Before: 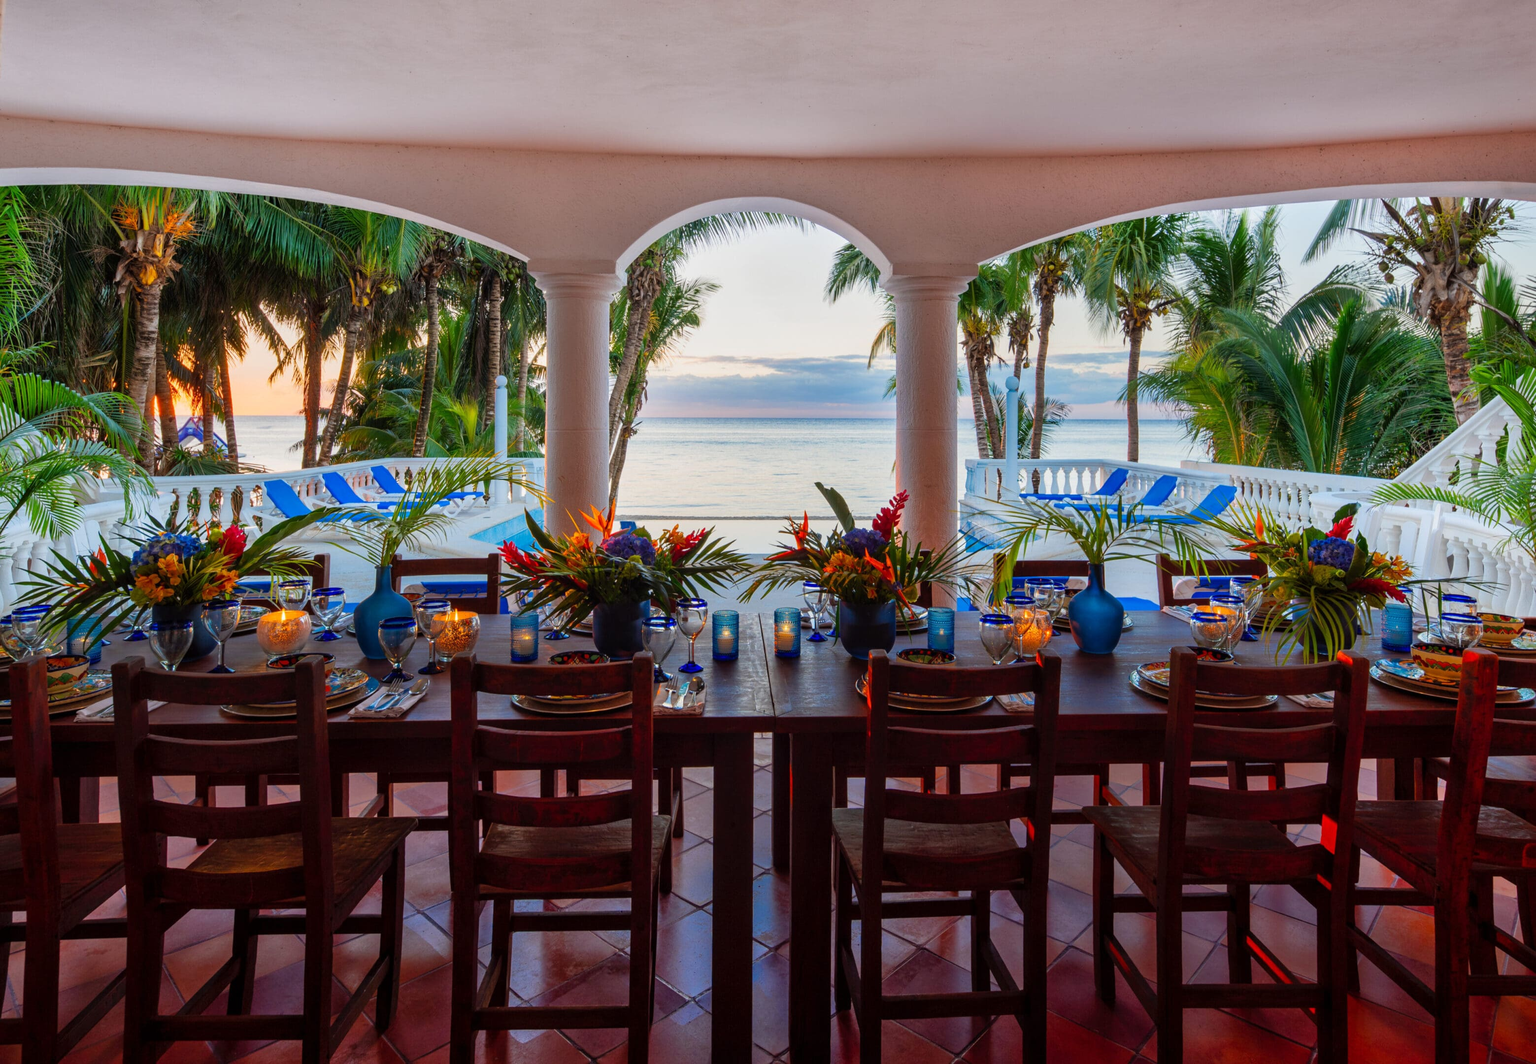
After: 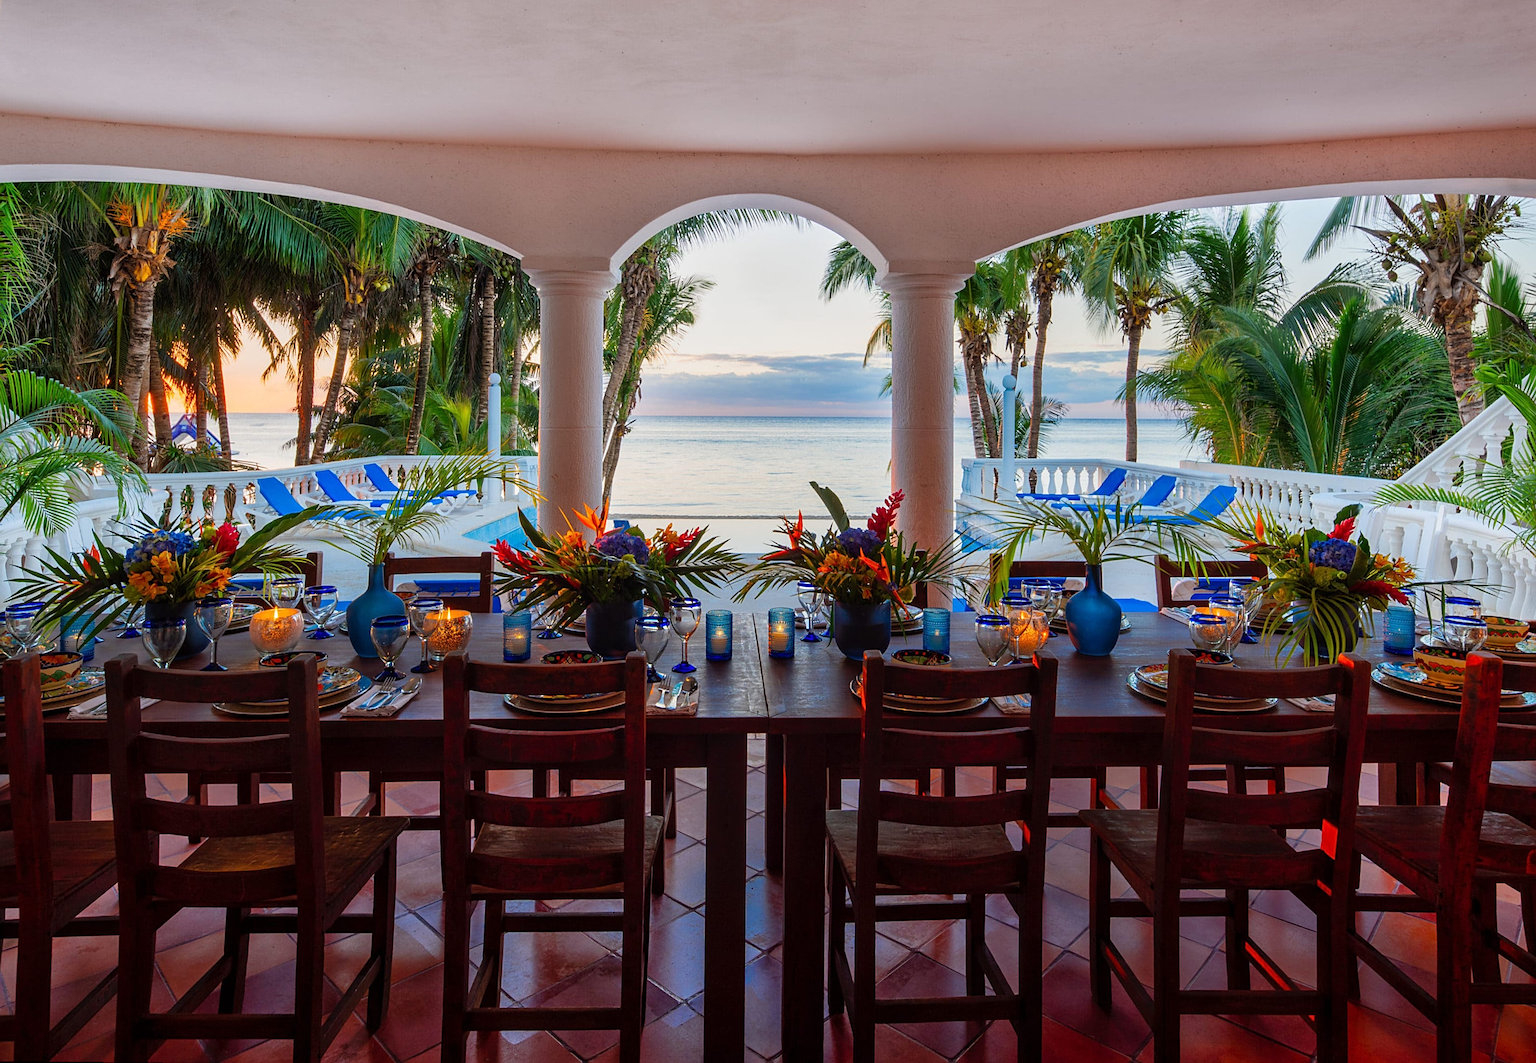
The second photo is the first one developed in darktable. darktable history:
rotate and perspective: rotation 0.192°, lens shift (horizontal) -0.015, crop left 0.005, crop right 0.996, crop top 0.006, crop bottom 0.99
sharpen: on, module defaults
